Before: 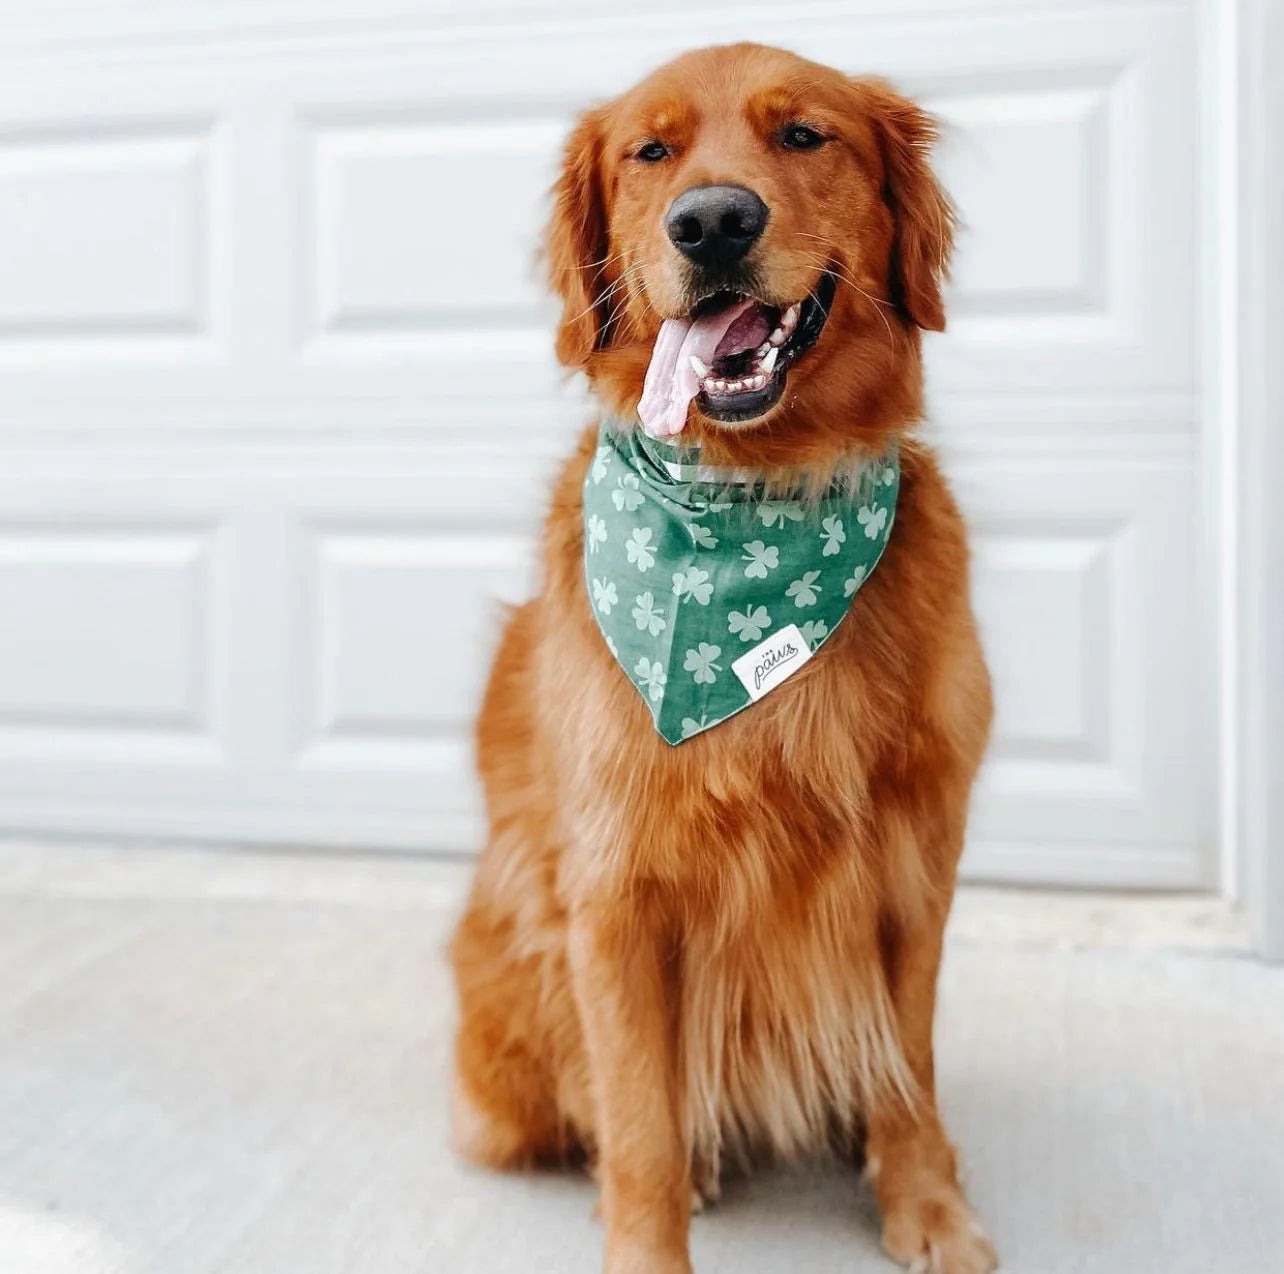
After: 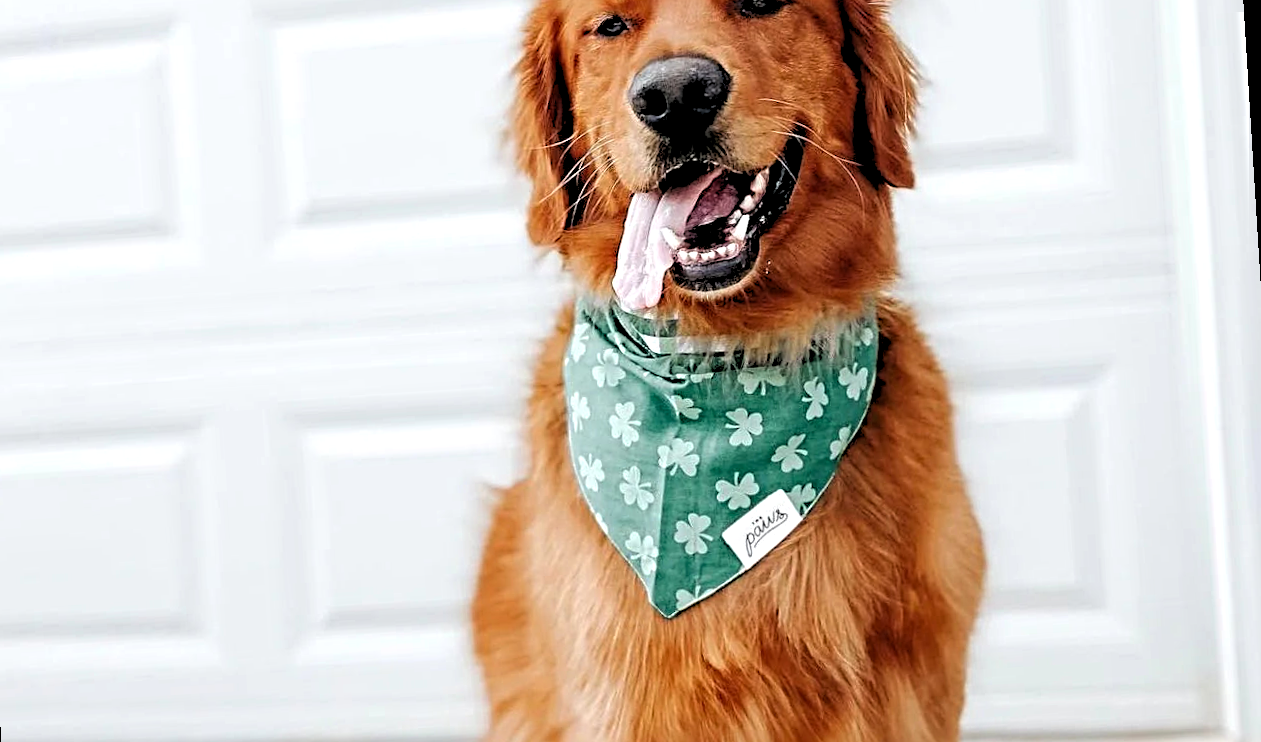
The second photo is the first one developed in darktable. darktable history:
rotate and perspective: rotation -3.52°, crop left 0.036, crop right 0.964, crop top 0.081, crop bottom 0.919
crop and rotate: top 4.848%, bottom 29.503%
sharpen: radius 4.883
rgb levels: levels [[0.013, 0.434, 0.89], [0, 0.5, 1], [0, 0.5, 1]]
